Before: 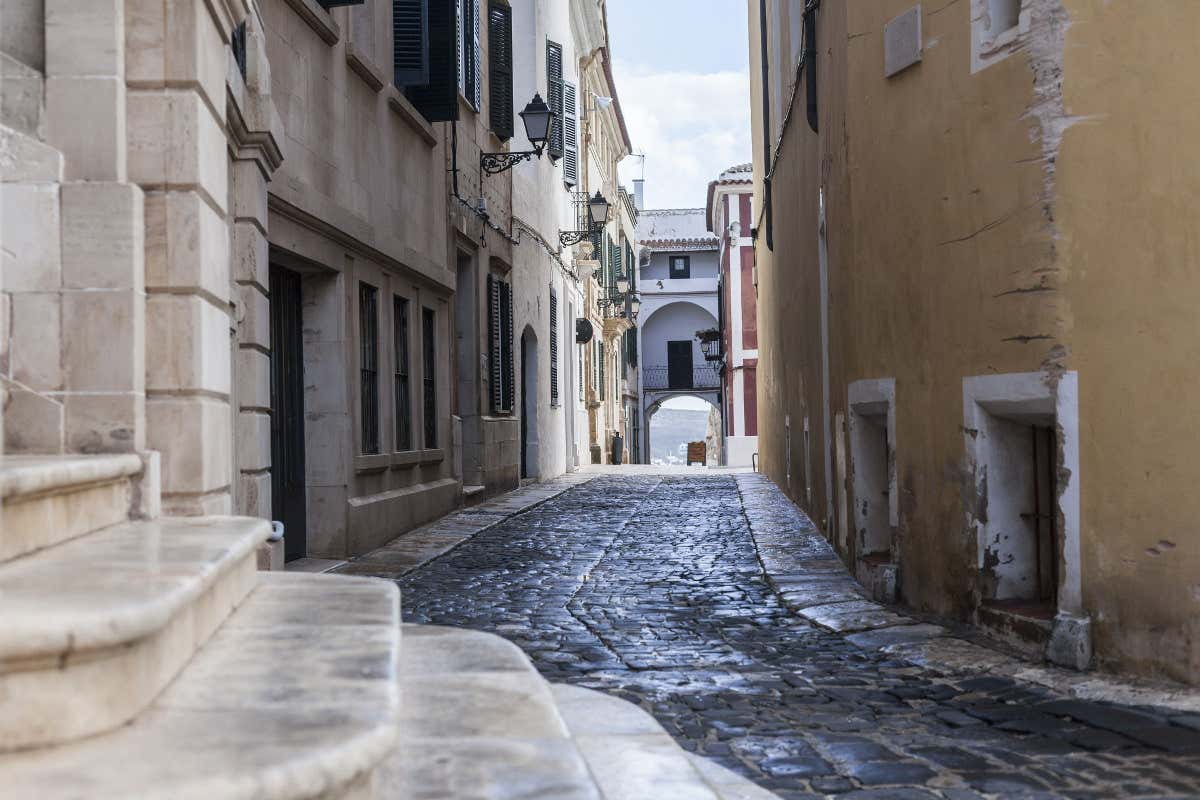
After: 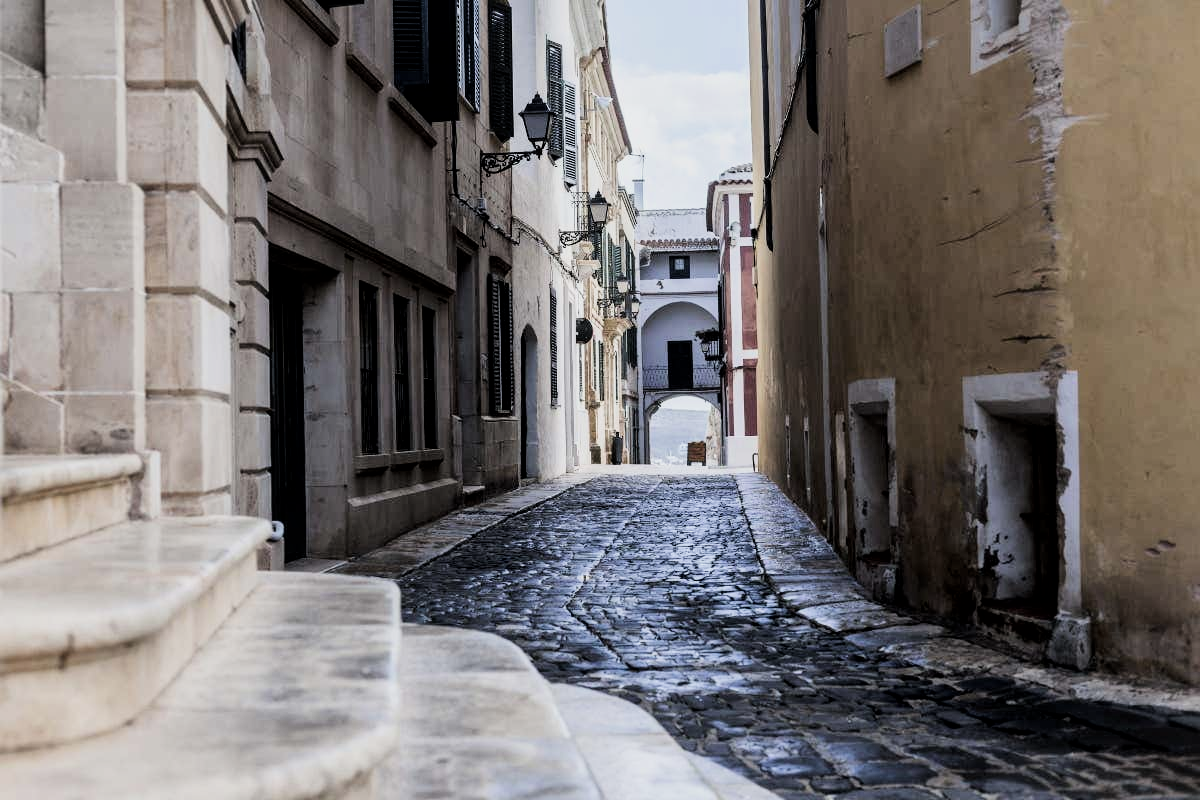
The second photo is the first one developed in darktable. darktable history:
filmic rgb: black relative exposure -8.01 EV, white relative exposure 4.06 EV, hardness 4.15, contrast 1.381
local contrast: mode bilateral grid, contrast 19, coarseness 49, detail 119%, midtone range 0.2
